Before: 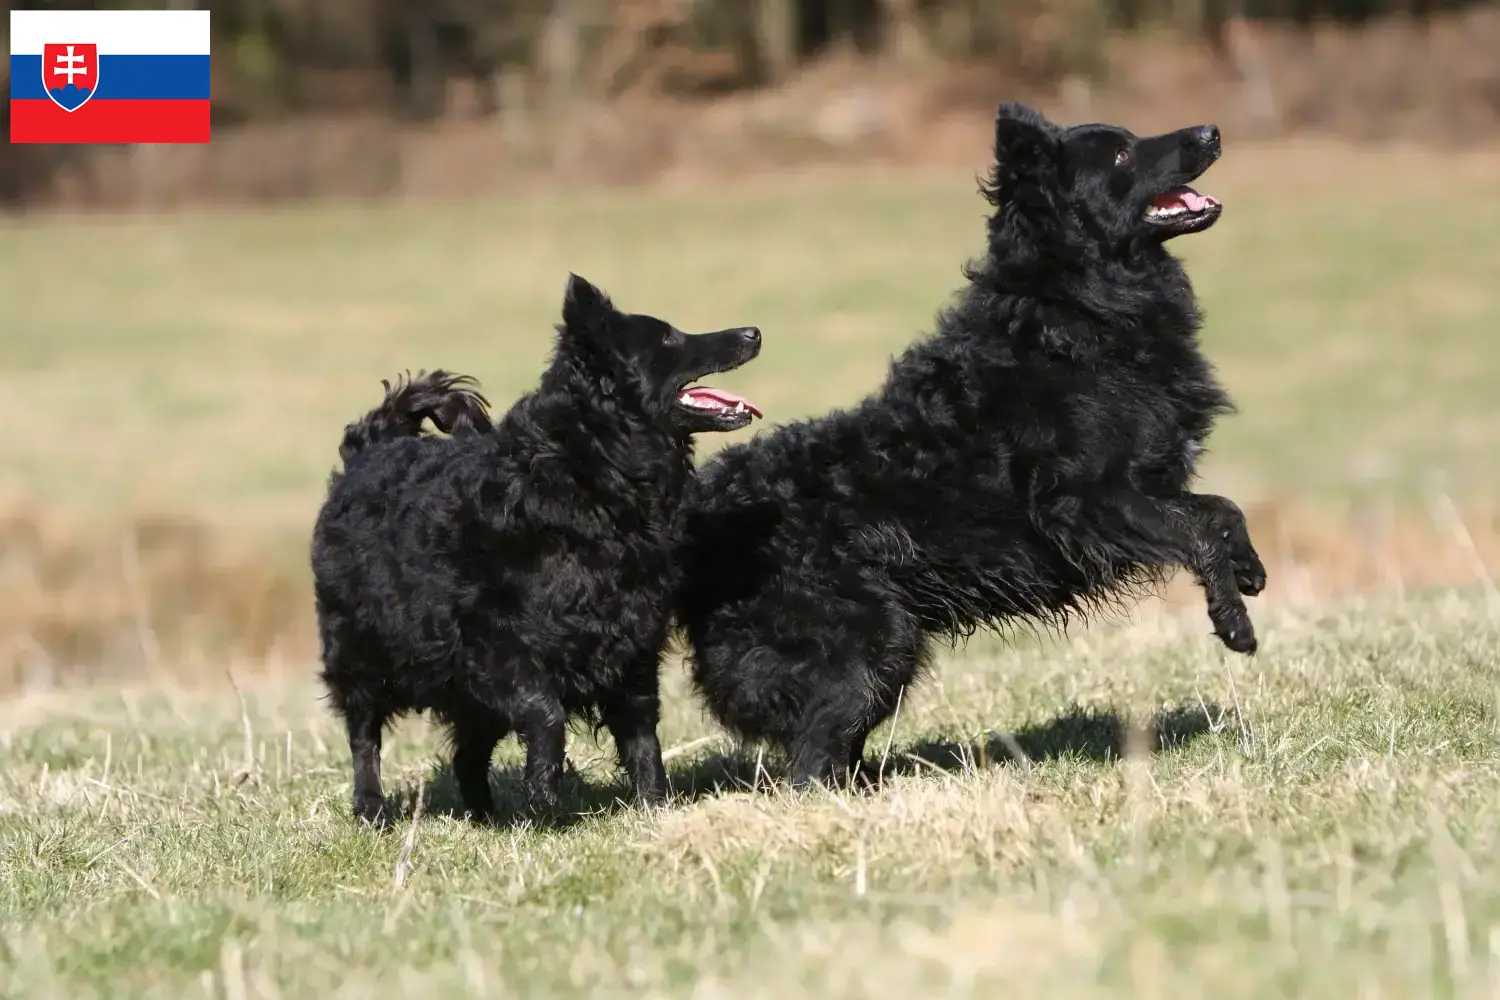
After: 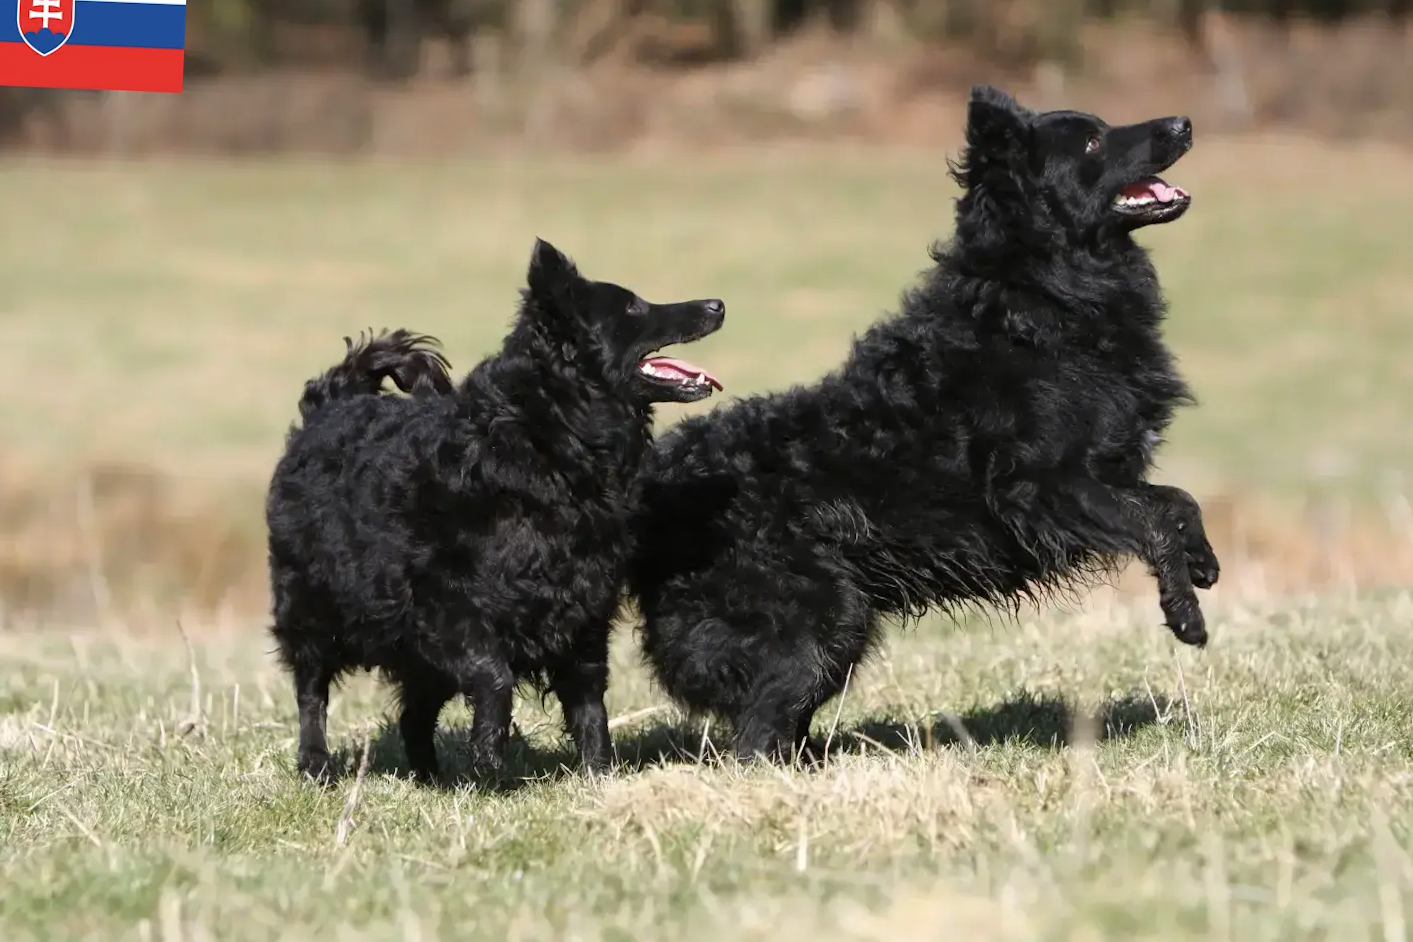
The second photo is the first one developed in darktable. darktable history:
crop and rotate: angle -2.38°
contrast brightness saturation: saturation -0.1
